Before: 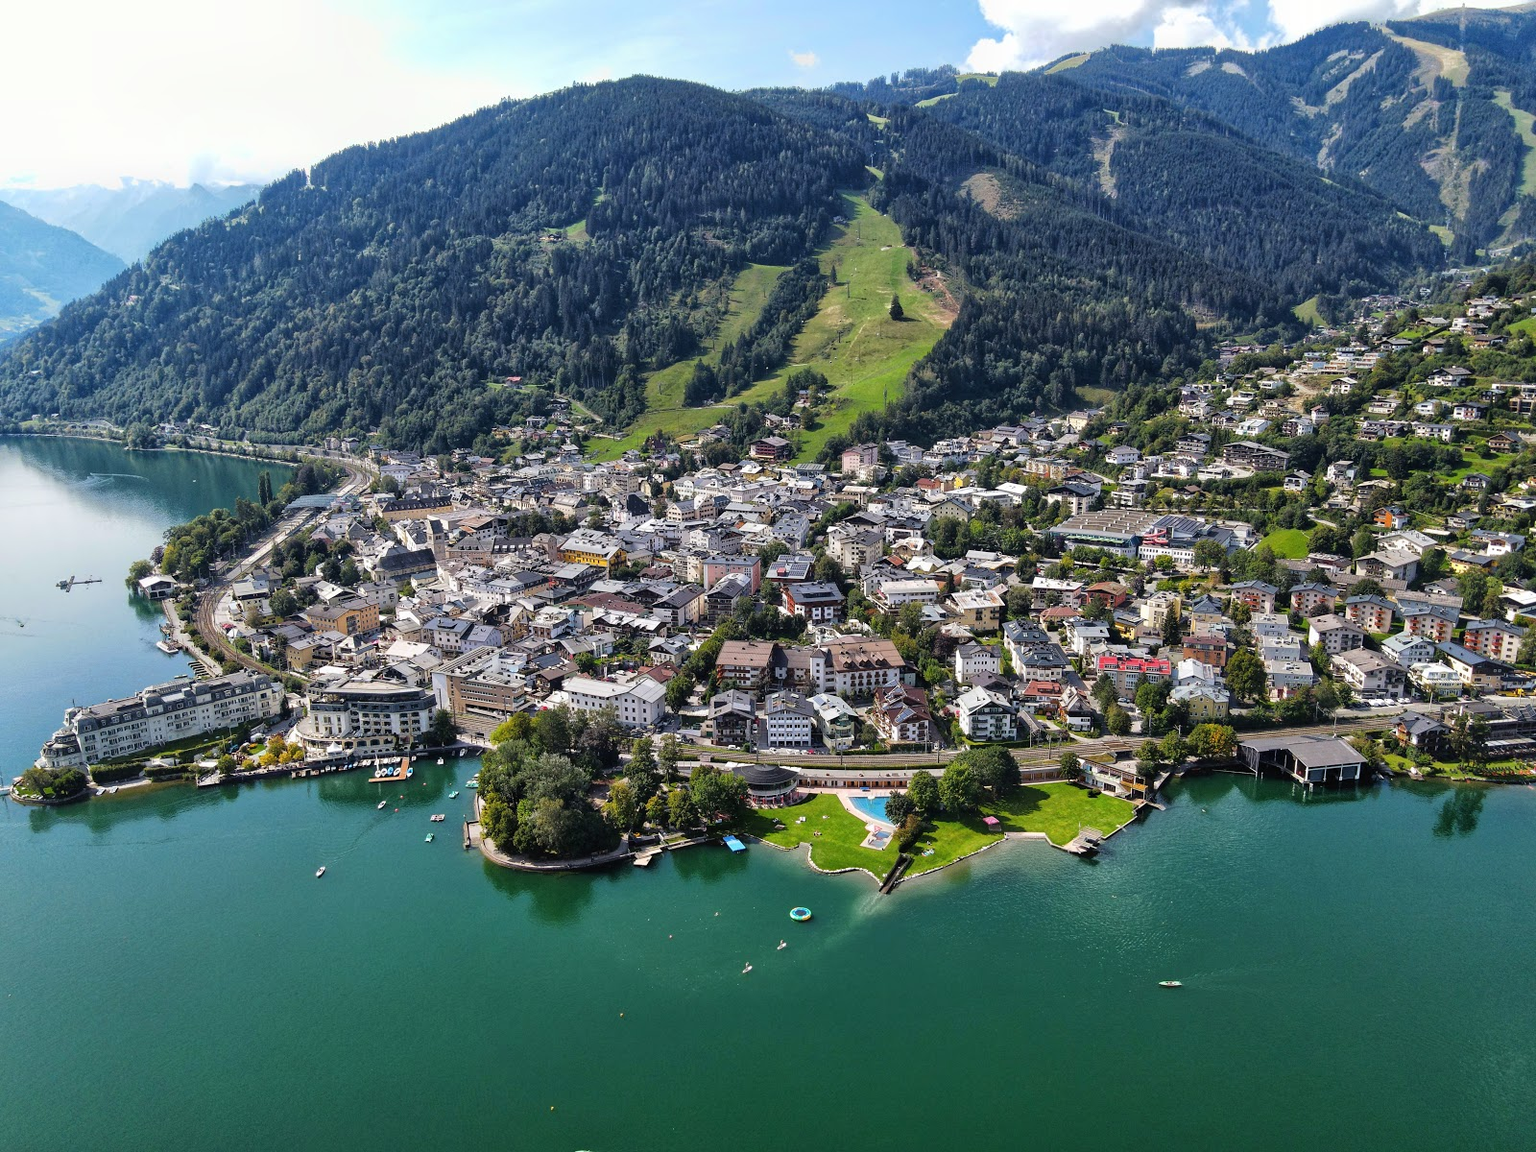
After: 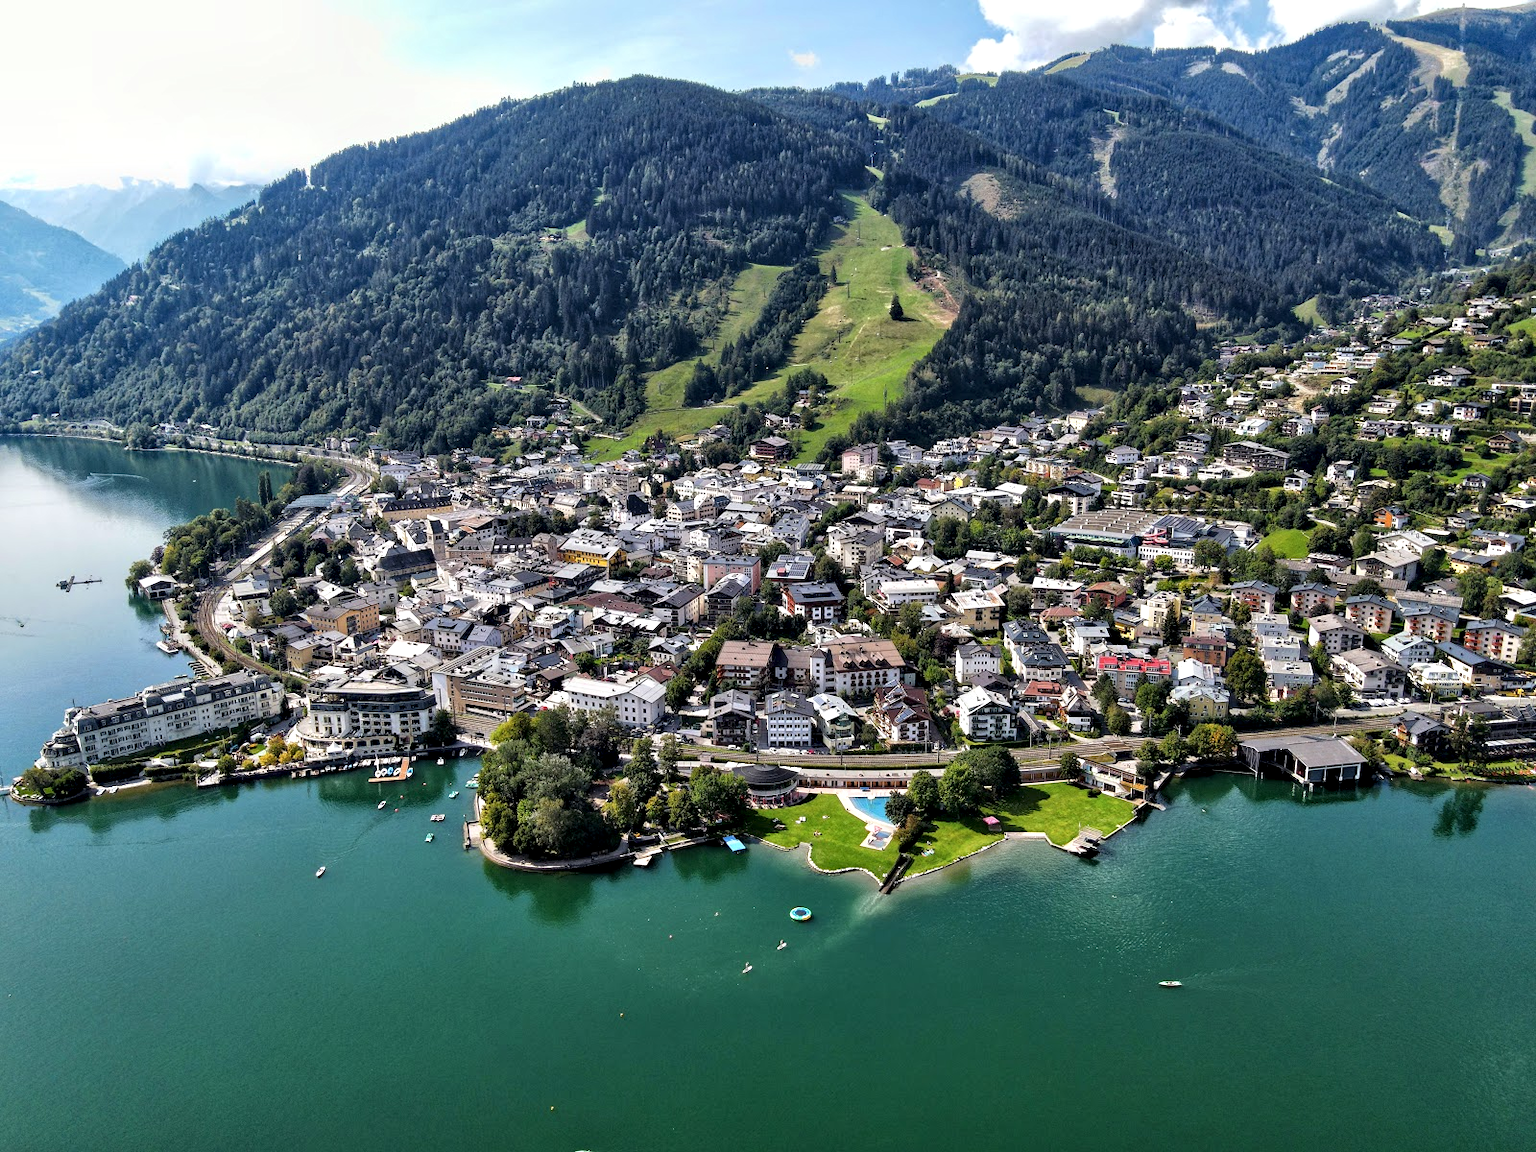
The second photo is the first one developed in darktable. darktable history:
contrast equalizer: octaves 7, y [[0.531, 0.548, 0.559, 0.557, 0.544, 0.527], [0.5 ×6], [0.5 ×6], [0 ×6], [0 ×6]]
